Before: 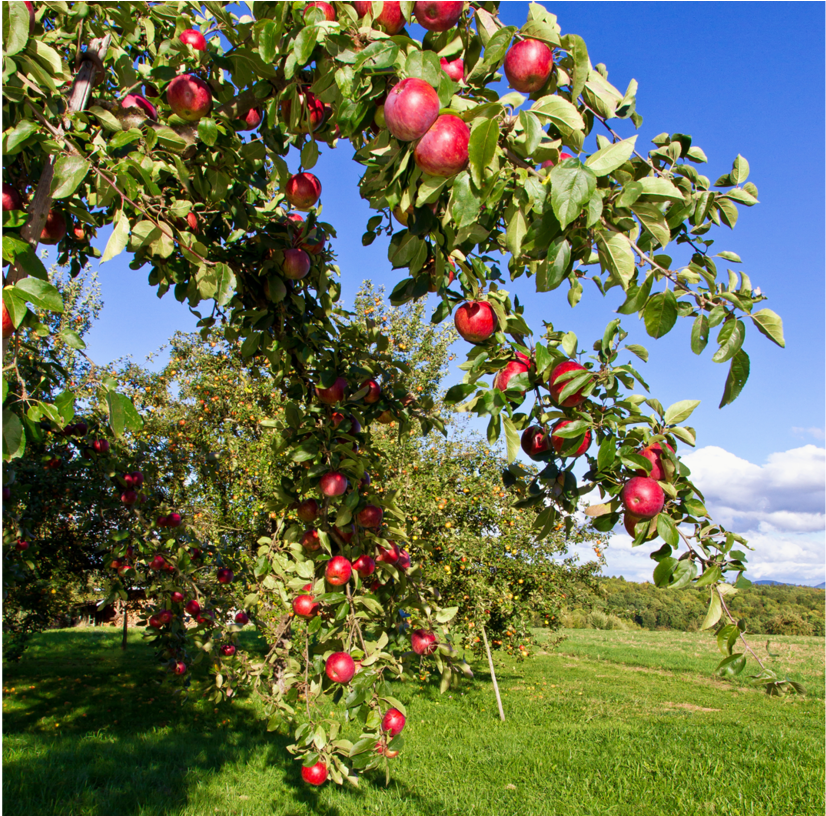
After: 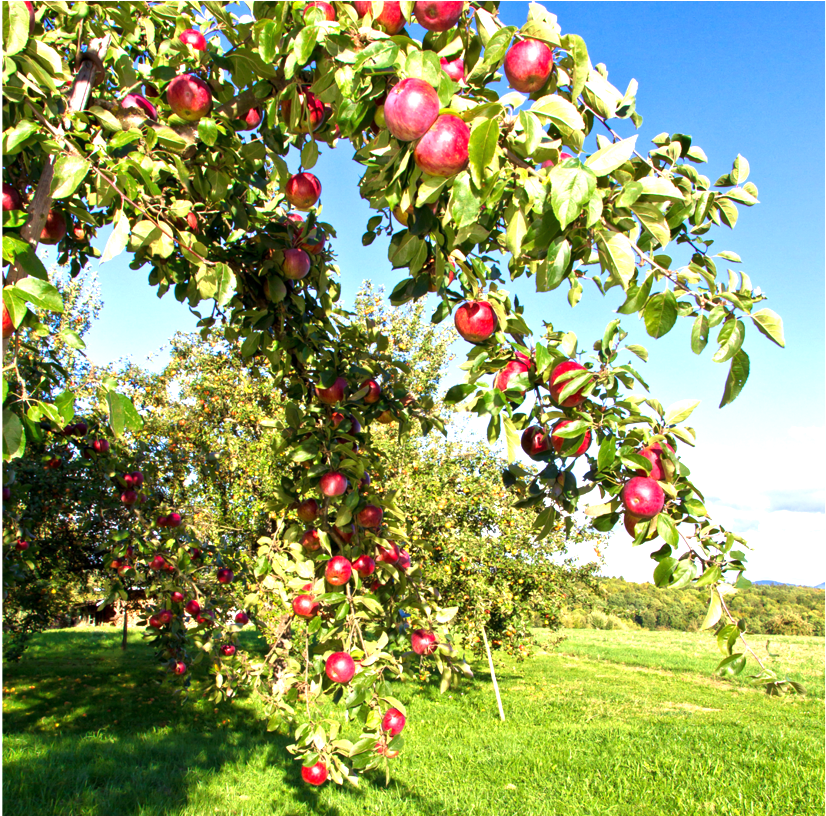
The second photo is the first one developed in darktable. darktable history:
exposure: exposure 1.151 EV, compensate exposure bias true, compensate highlight preservation false
